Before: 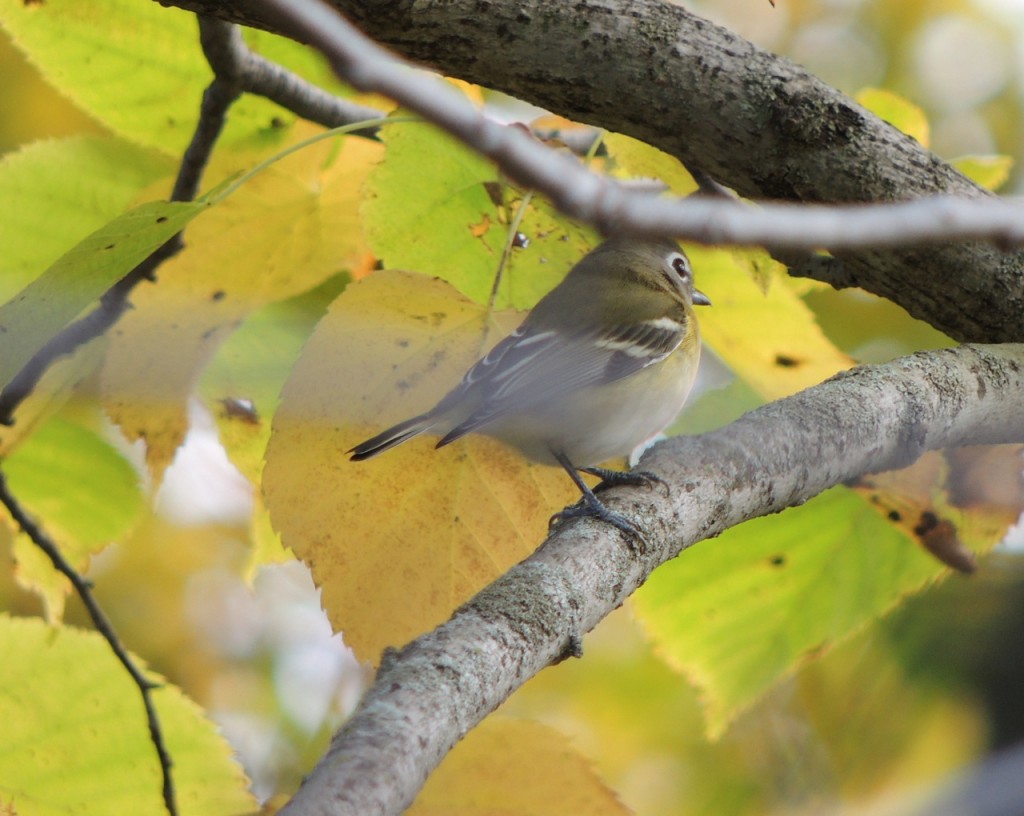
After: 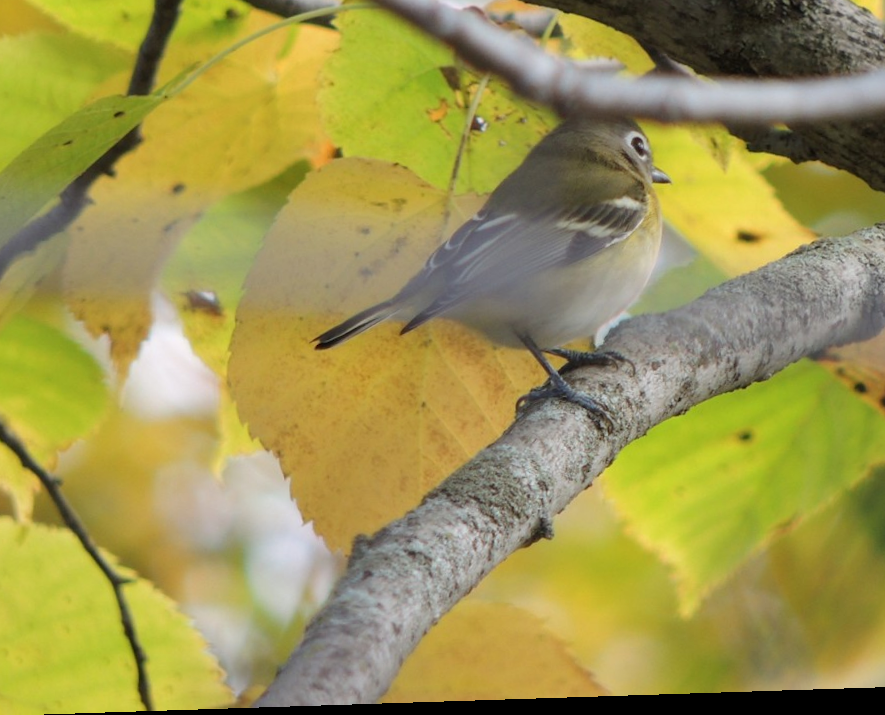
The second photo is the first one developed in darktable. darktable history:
crop and rotate: left 4.842%, top 15.51%, right 10.668%
rotate and perspective: rotation -1.77°, lens shift (horizontal) 0.004, automatic cropping off
